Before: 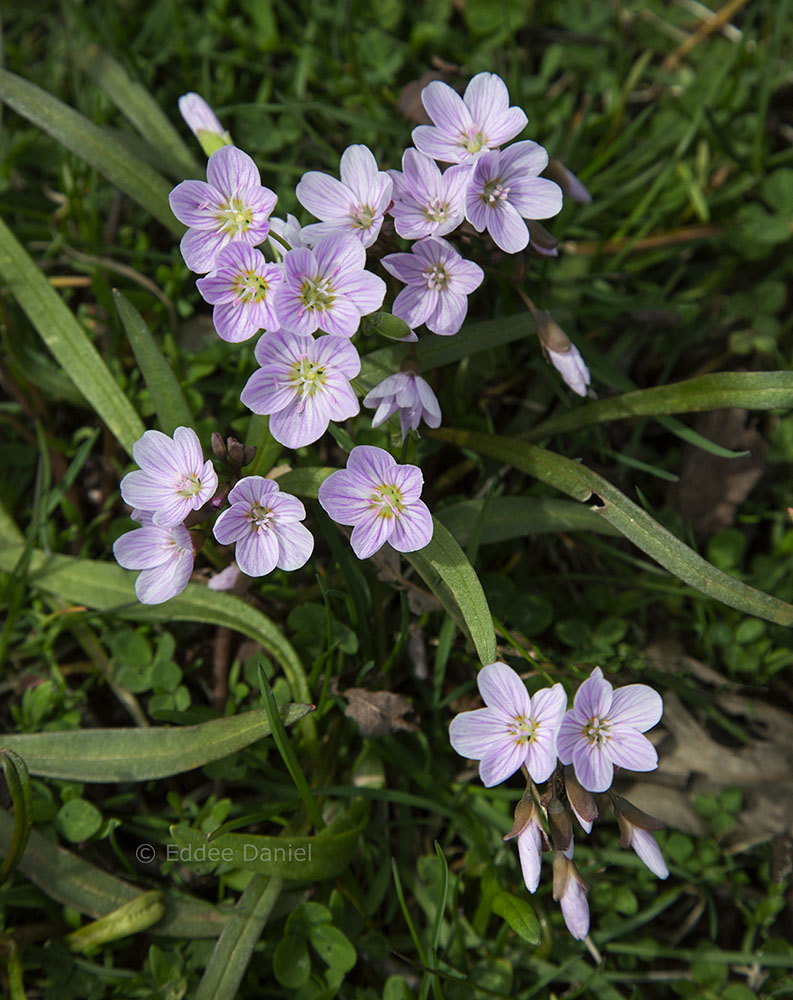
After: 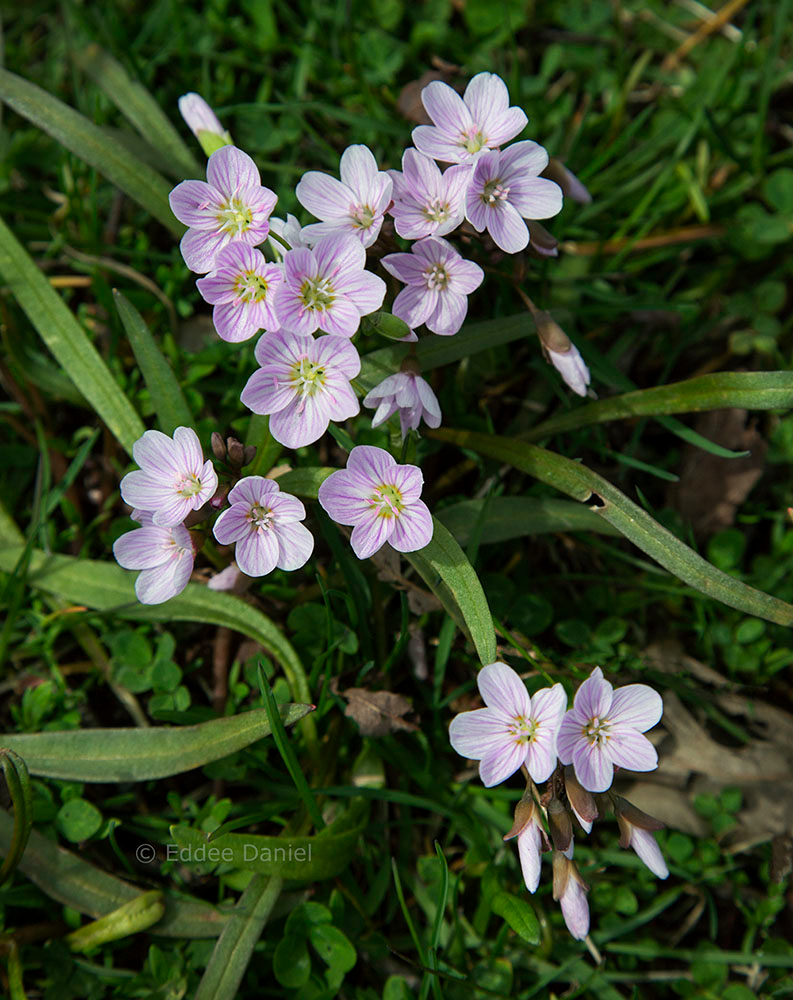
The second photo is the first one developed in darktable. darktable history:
color correction: highlights a* -4.55, highlights b* 5.04, saturation 0.965
